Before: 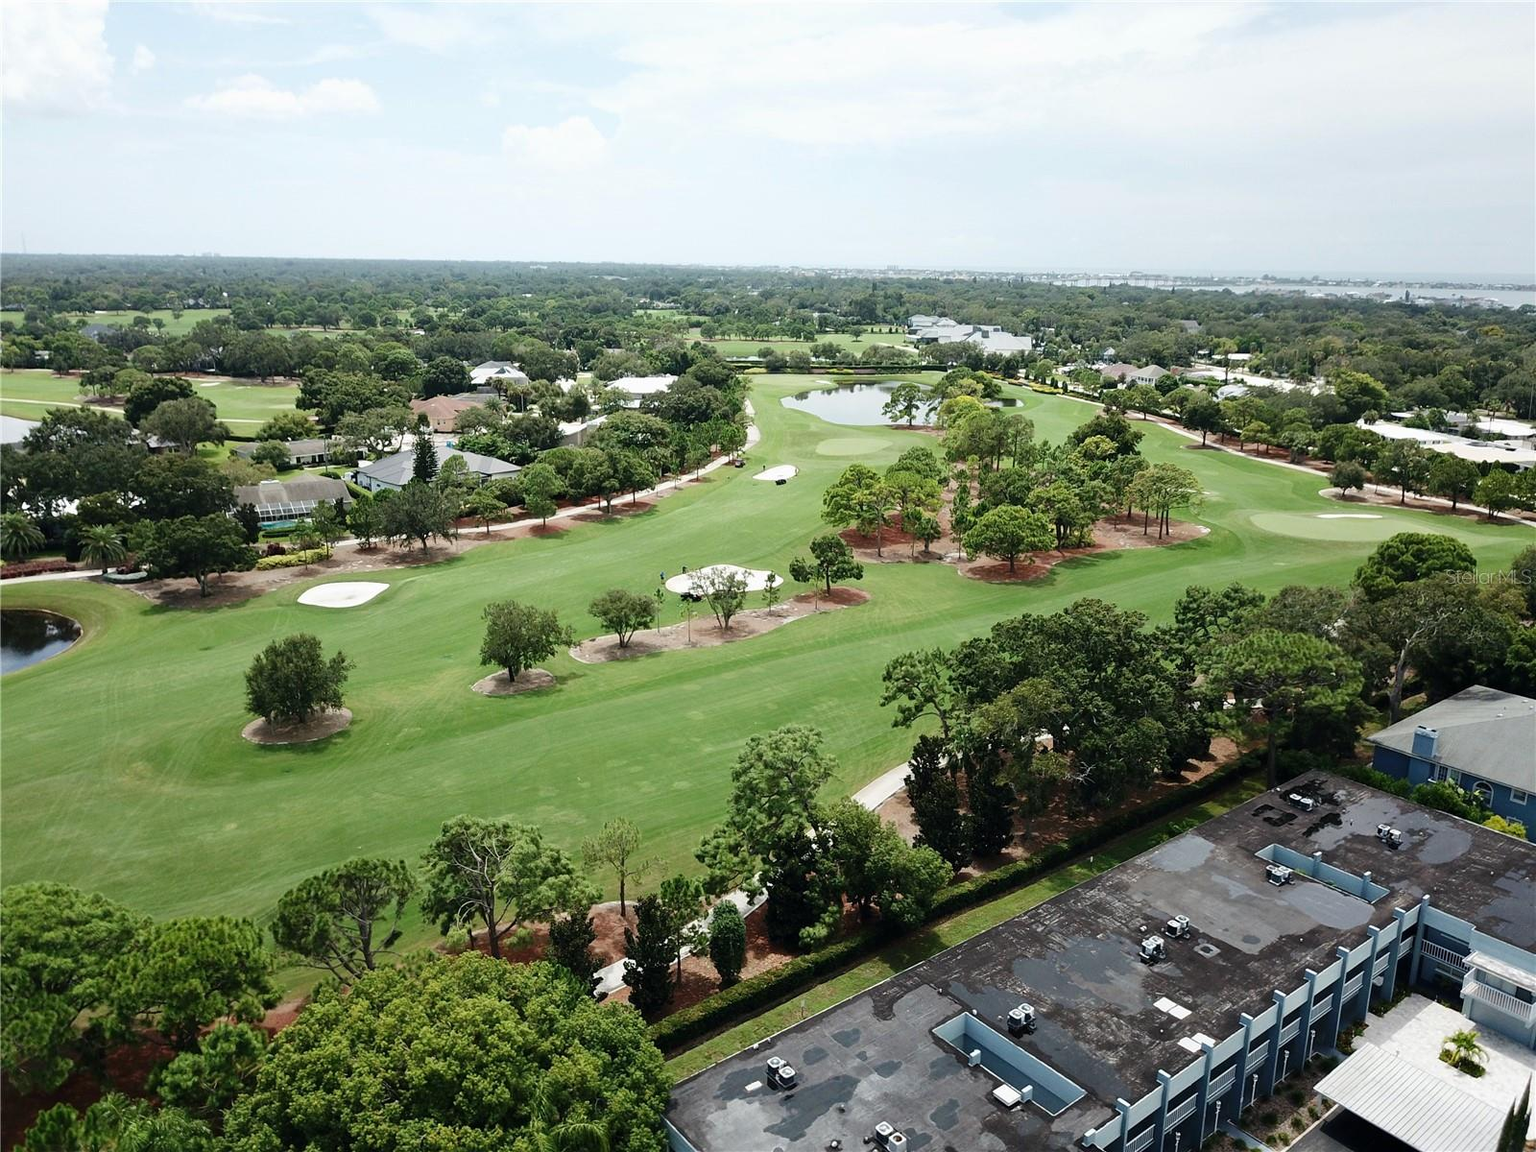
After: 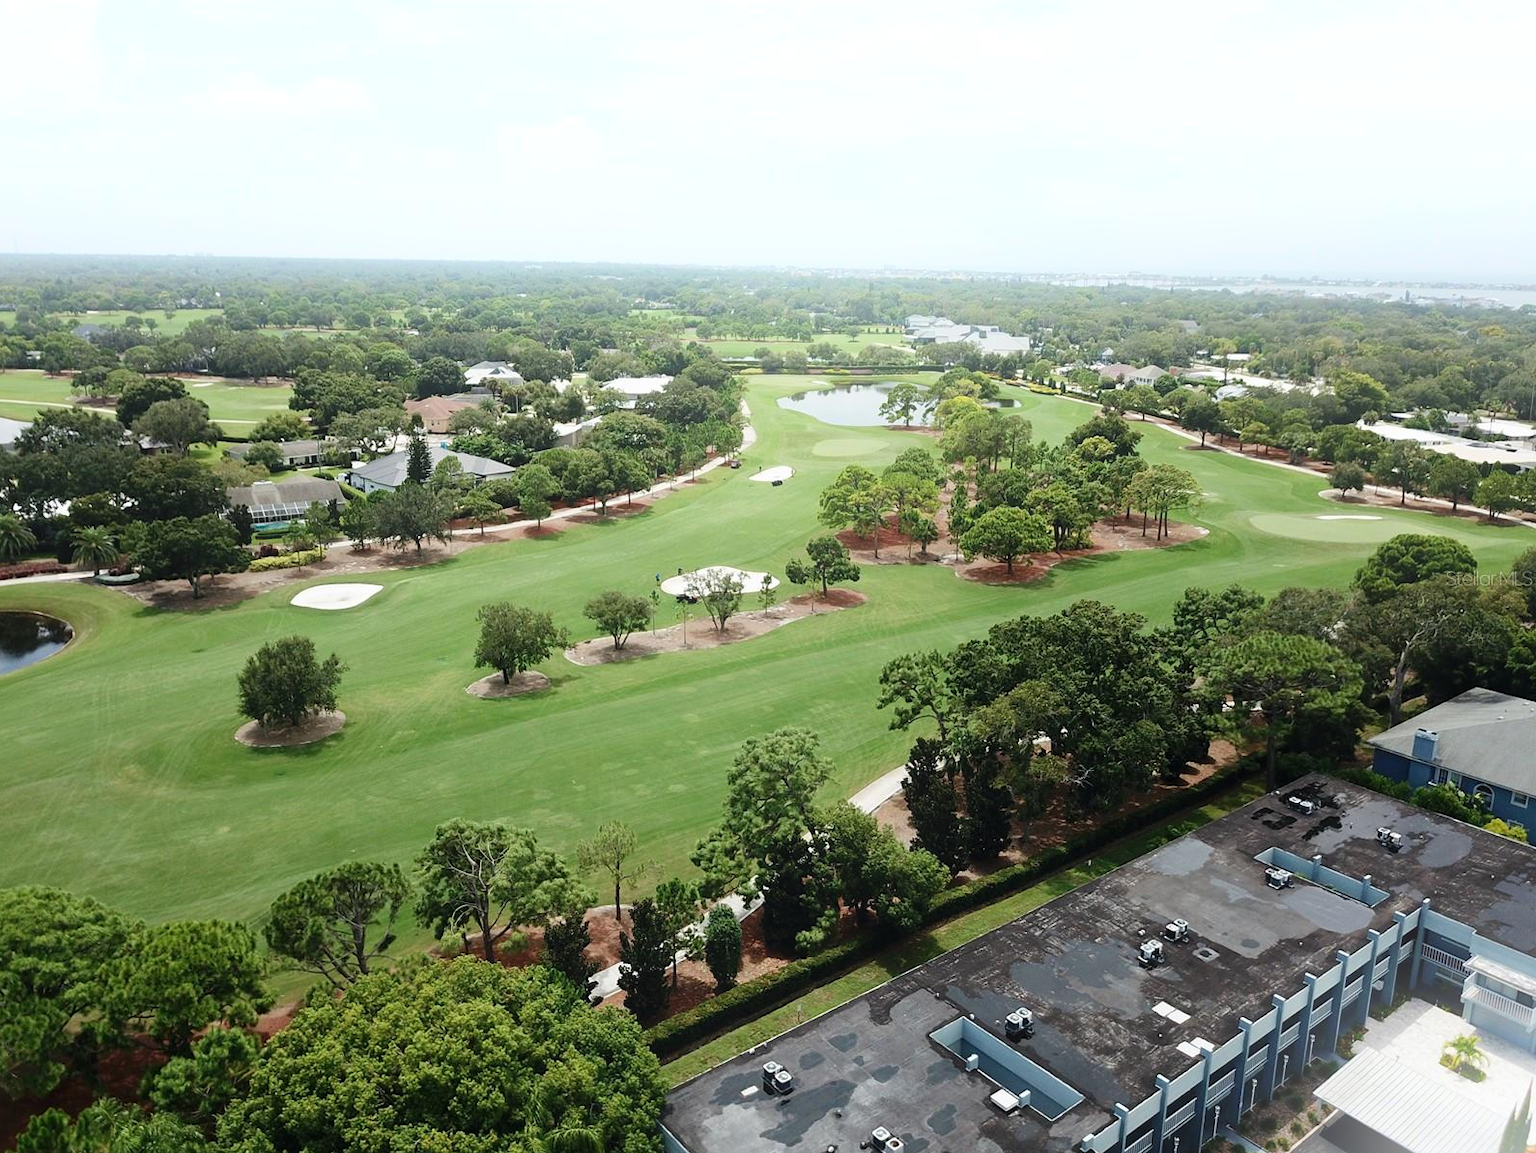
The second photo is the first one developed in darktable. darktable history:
bloom: on, module defaults
crop and rotate: left 0.614%, top 0.179%, bottom 0.309%
